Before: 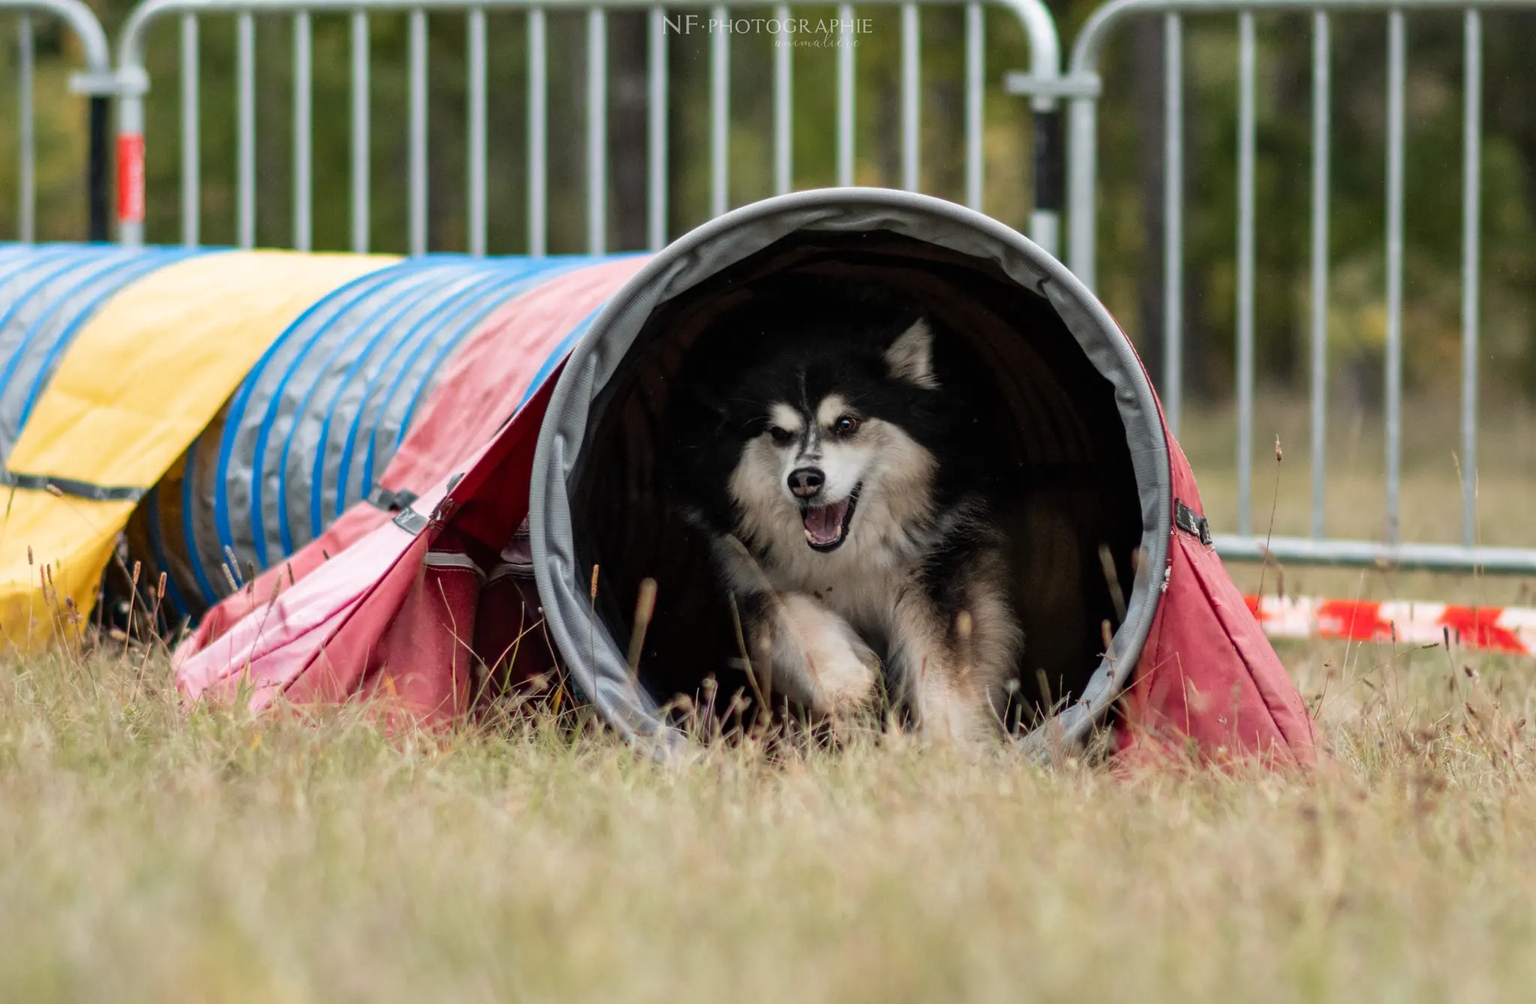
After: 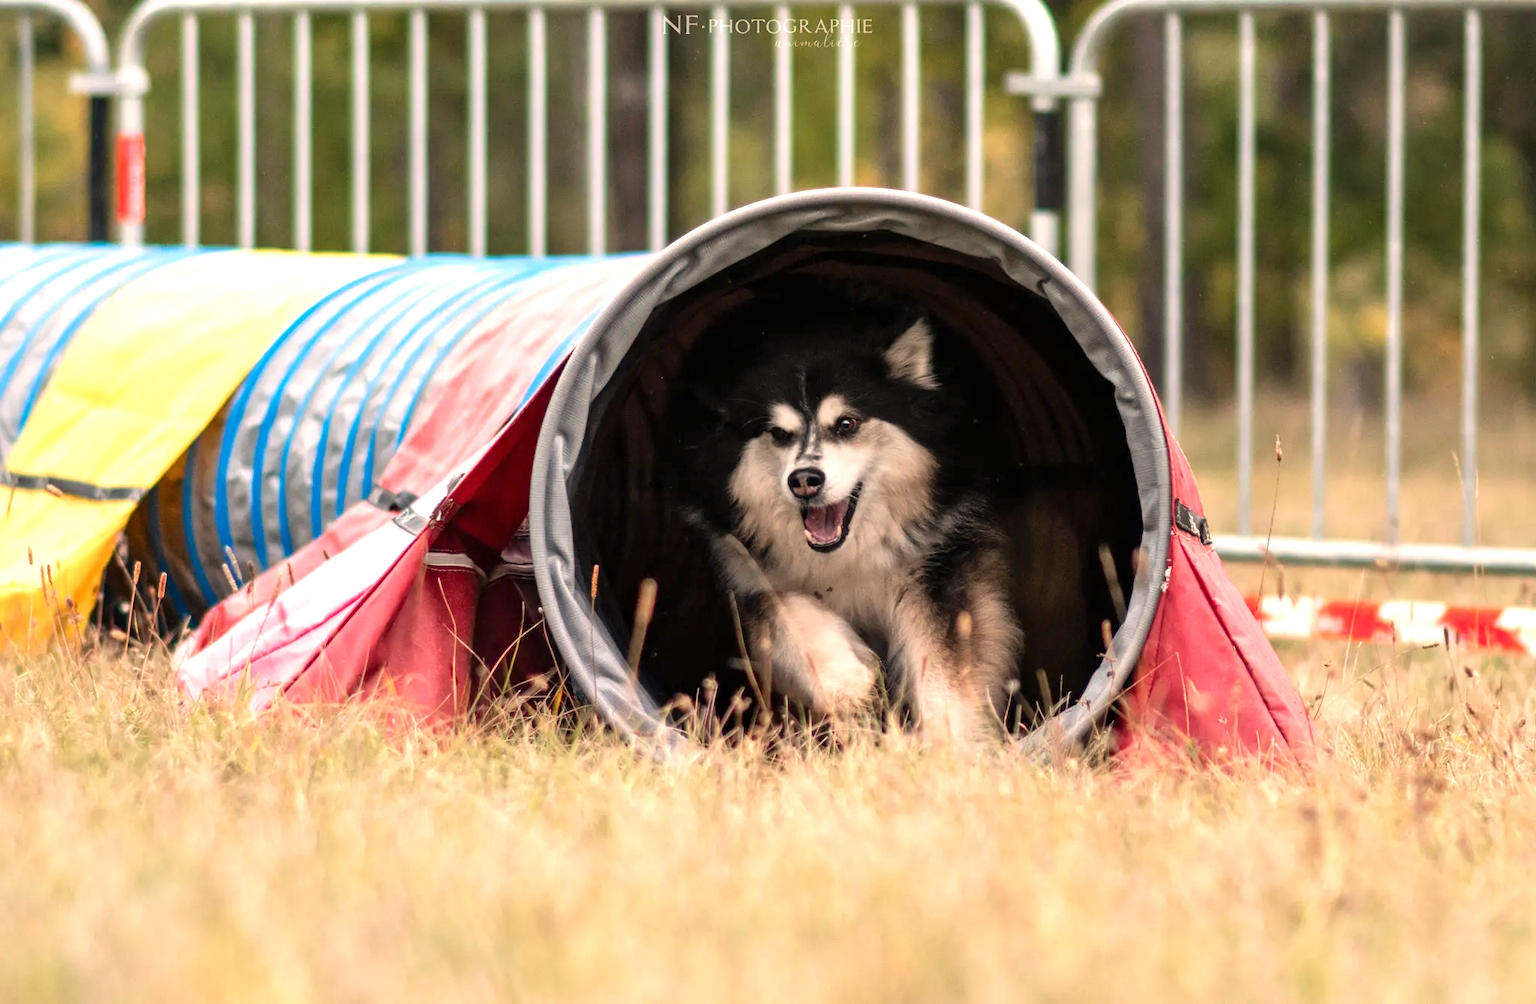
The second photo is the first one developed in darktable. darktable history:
exposure: exposure 0.64 EV, compensate highlight preservation false
white balance: red 1.127, blue 0.943
